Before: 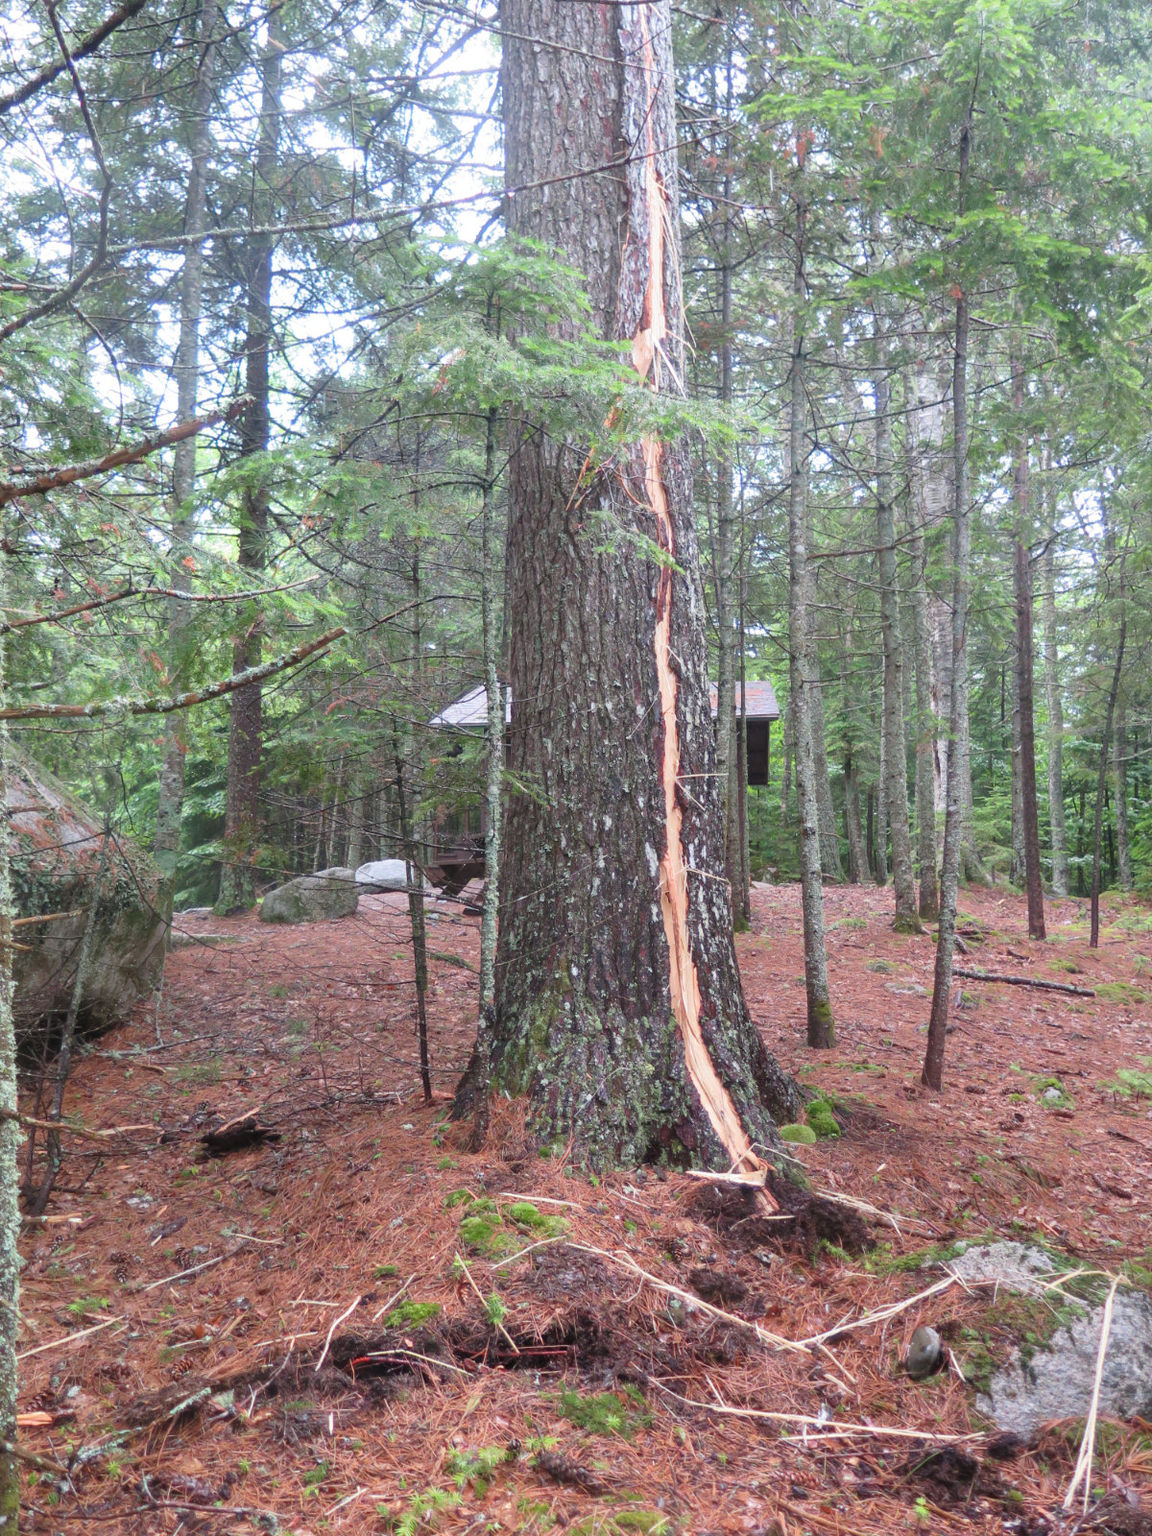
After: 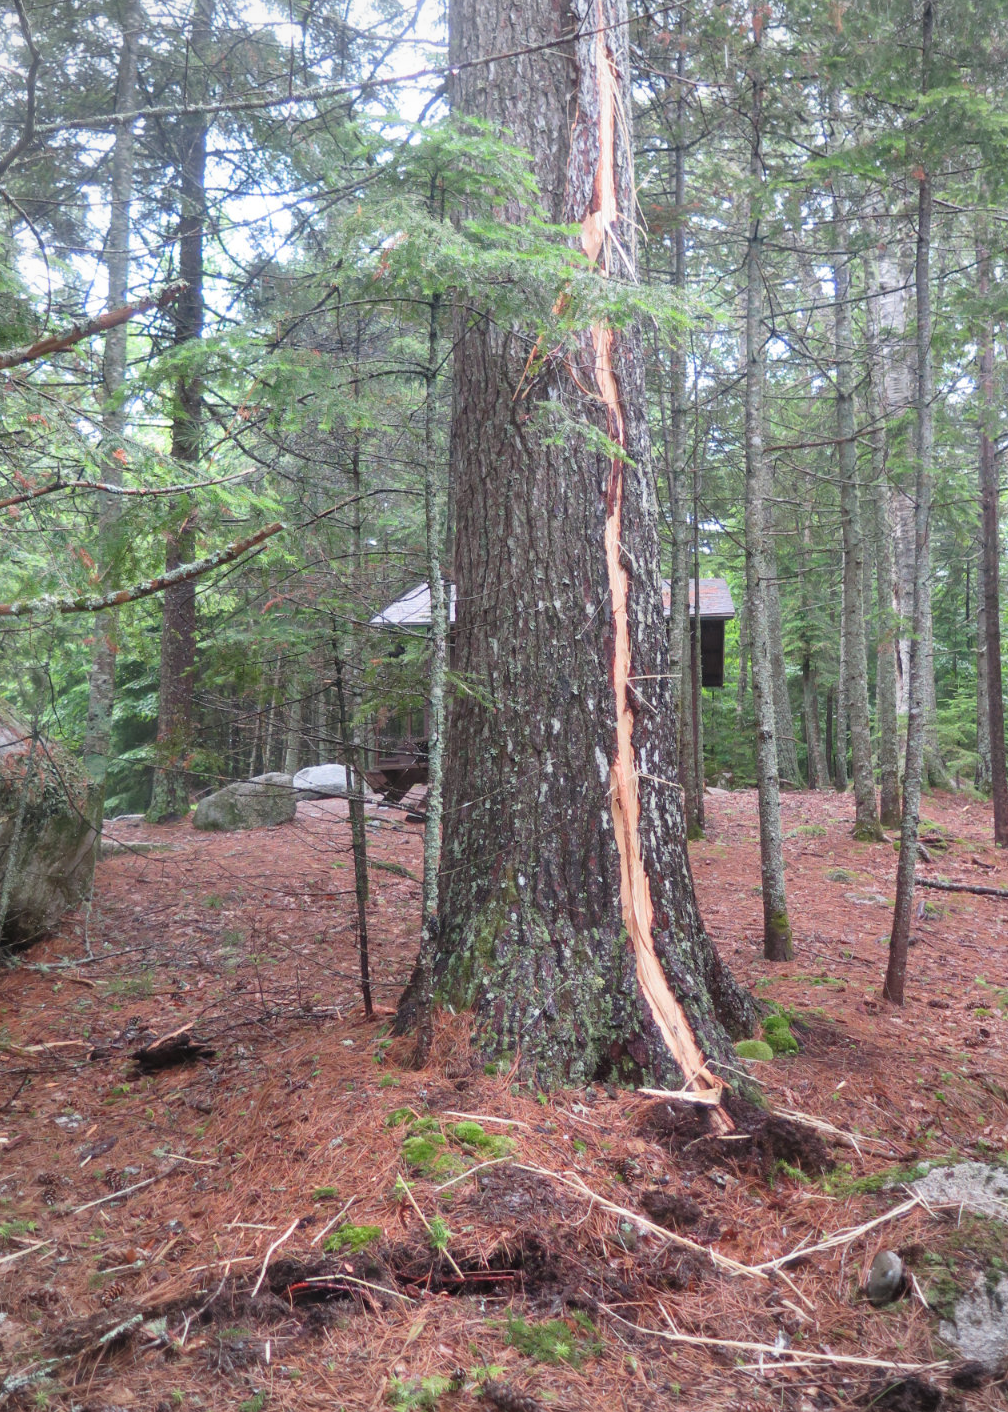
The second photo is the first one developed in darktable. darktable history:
vignetting: brightness -0.167
crop: left 6.446%, top 8.188%, right 9.538%, bottom 3.548%
